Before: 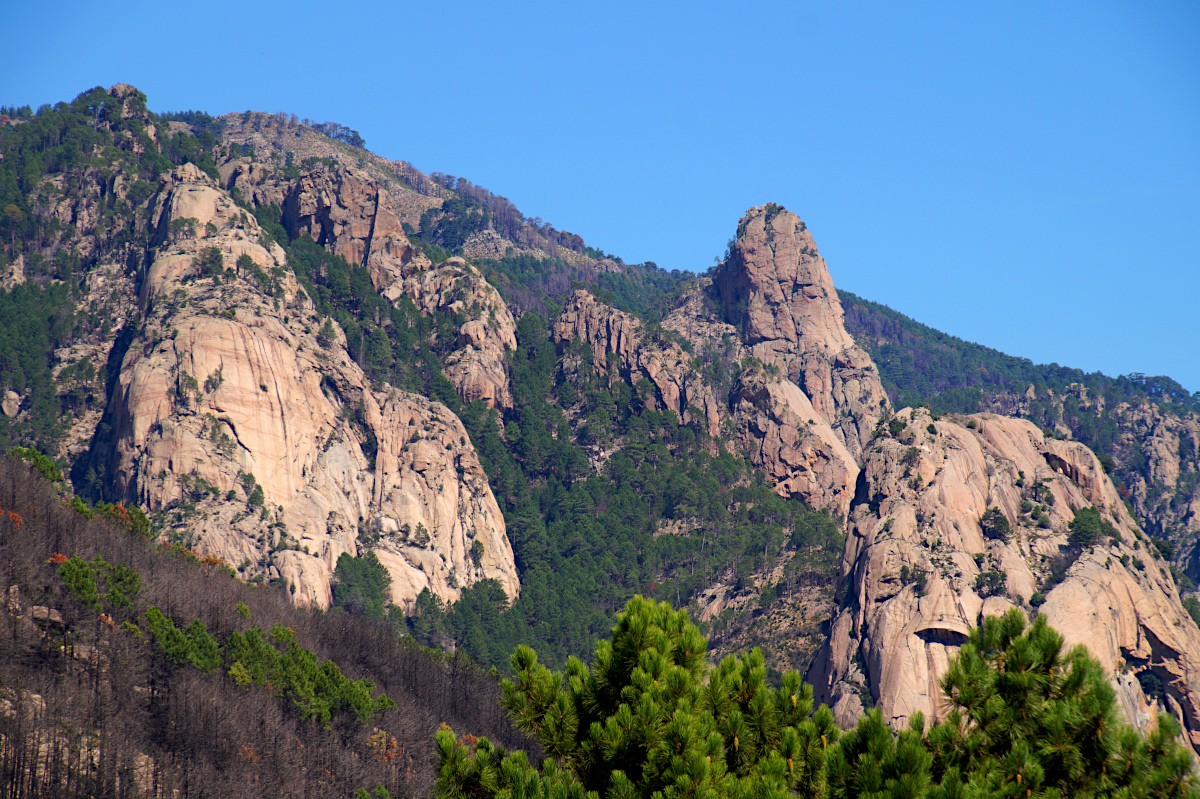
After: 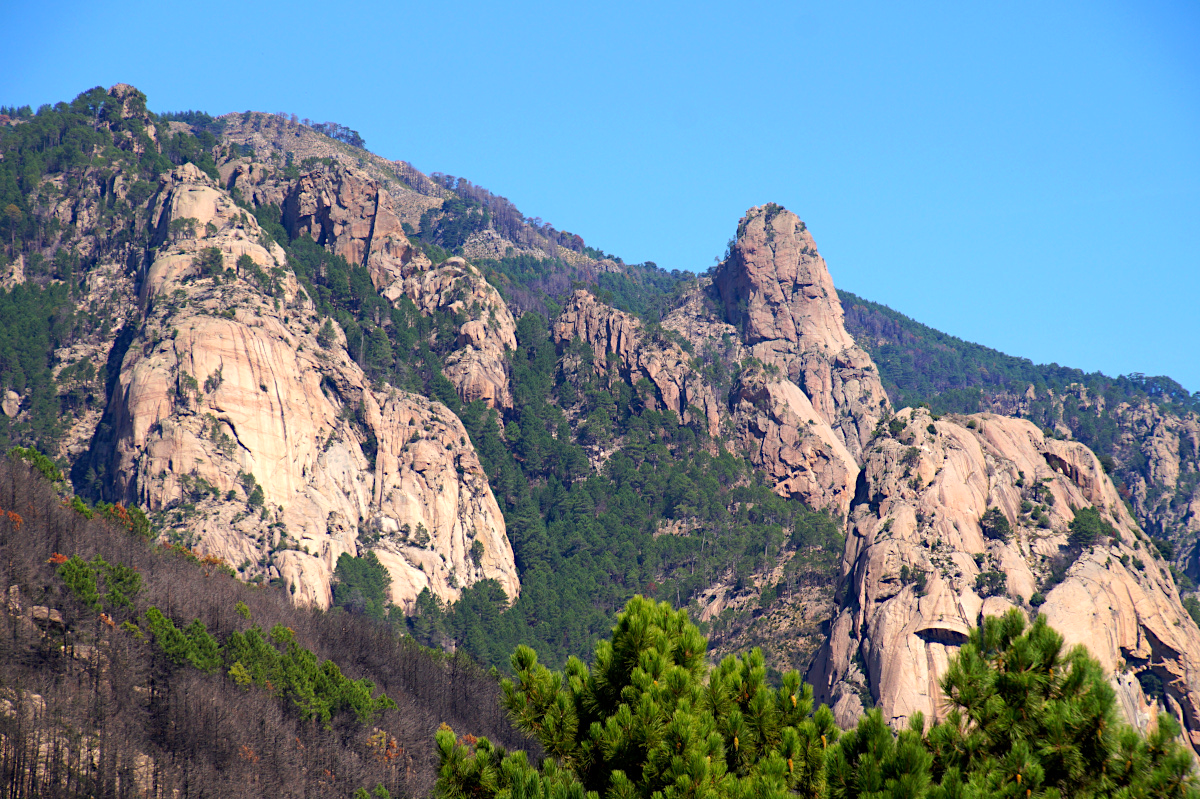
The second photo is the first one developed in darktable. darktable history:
exposure: exposure 0.37 EV, compensate highlight preservation false
